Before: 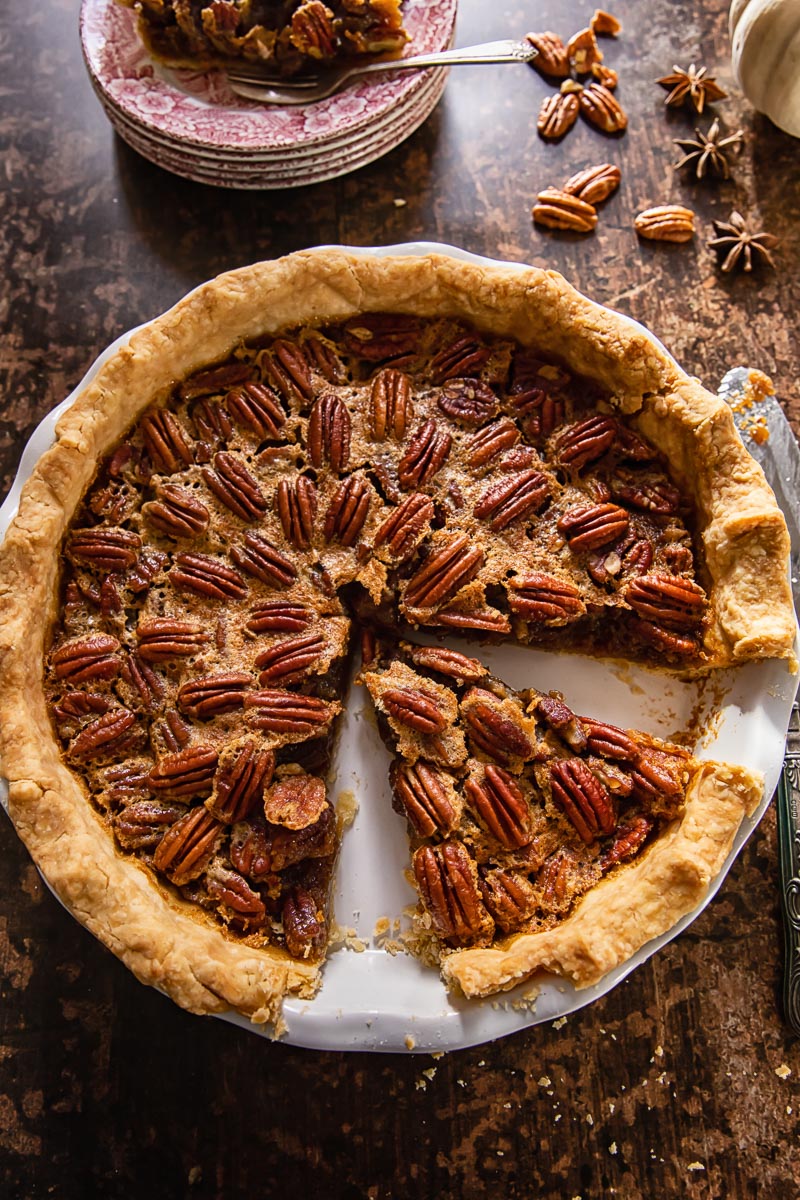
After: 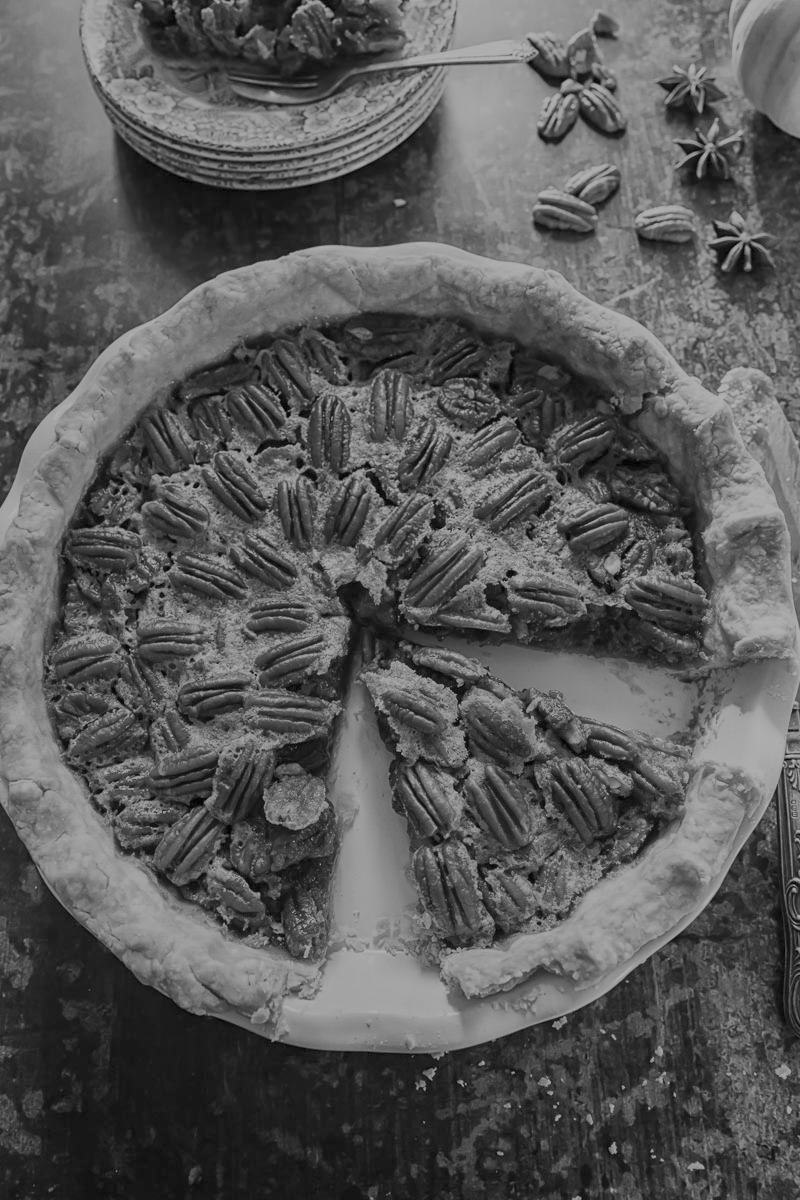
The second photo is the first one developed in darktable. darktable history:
tone equalizer: -8 EV -0.417 EV, -7 EV -0.389 EV, -6 EV -0.333 EV, -5 EV -0.222 EV, -3 EV 0.222 EV, -2 EV 0.333 EV, -1 EV 0.389 EV, +0 EV 0.417 EV, edges refinement/feathering 500, mask exposure compensation -1.57 EV, preserve details no
monochrome: on, module defaults
filmic rgb: black relative exposure -16 EV, white relative exposure 8 EV, threshold 3 EV, hardness 4.17, latitude 50%, contrast 0.5, color science v5 (2021), contrast in shadows safe, contrast in highlights safe, enable highlight reconstruction true
